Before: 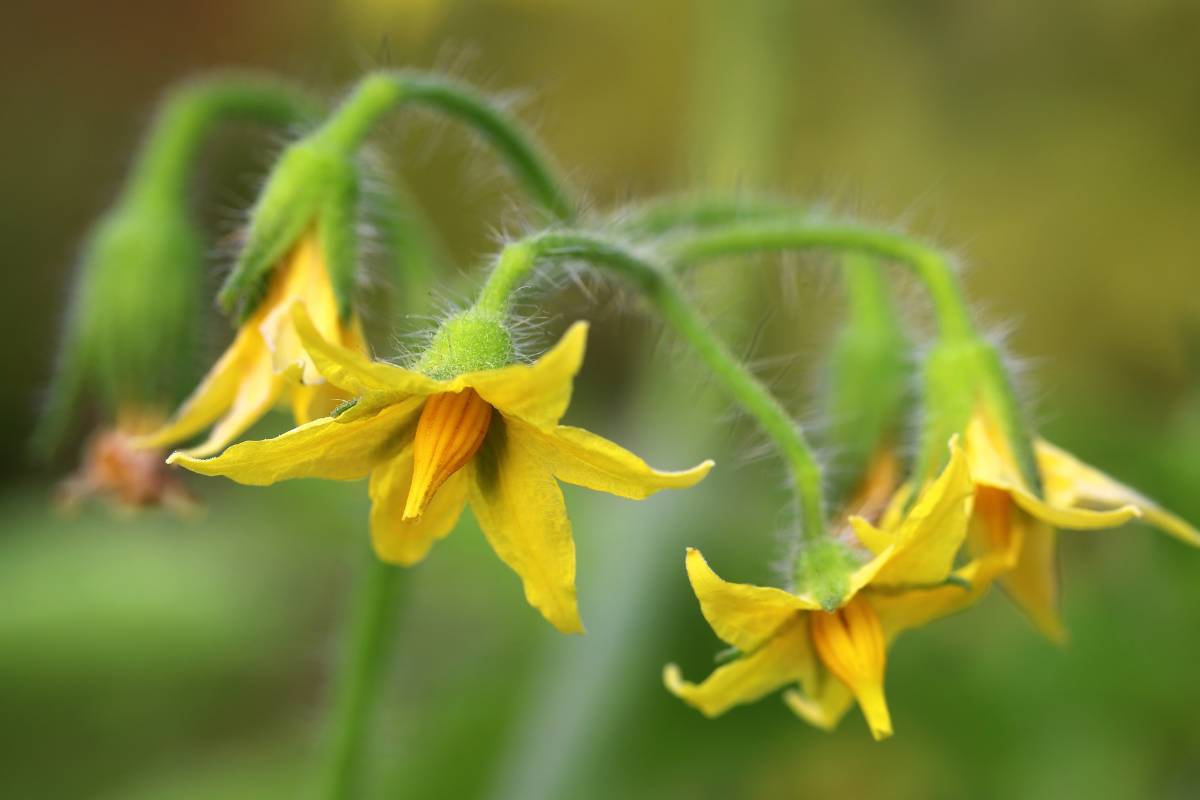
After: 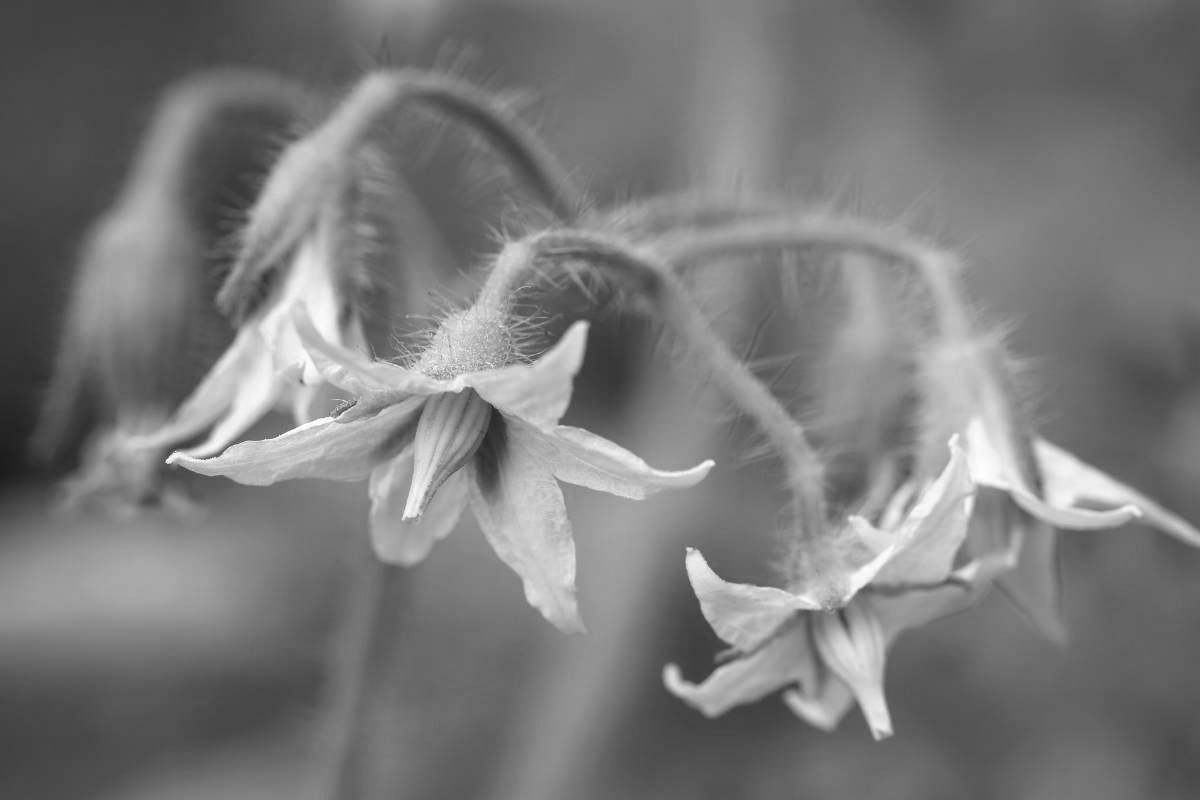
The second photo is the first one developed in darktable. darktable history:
monochrome: a 73.58, b 64.21
local contrast: on, module defaults
